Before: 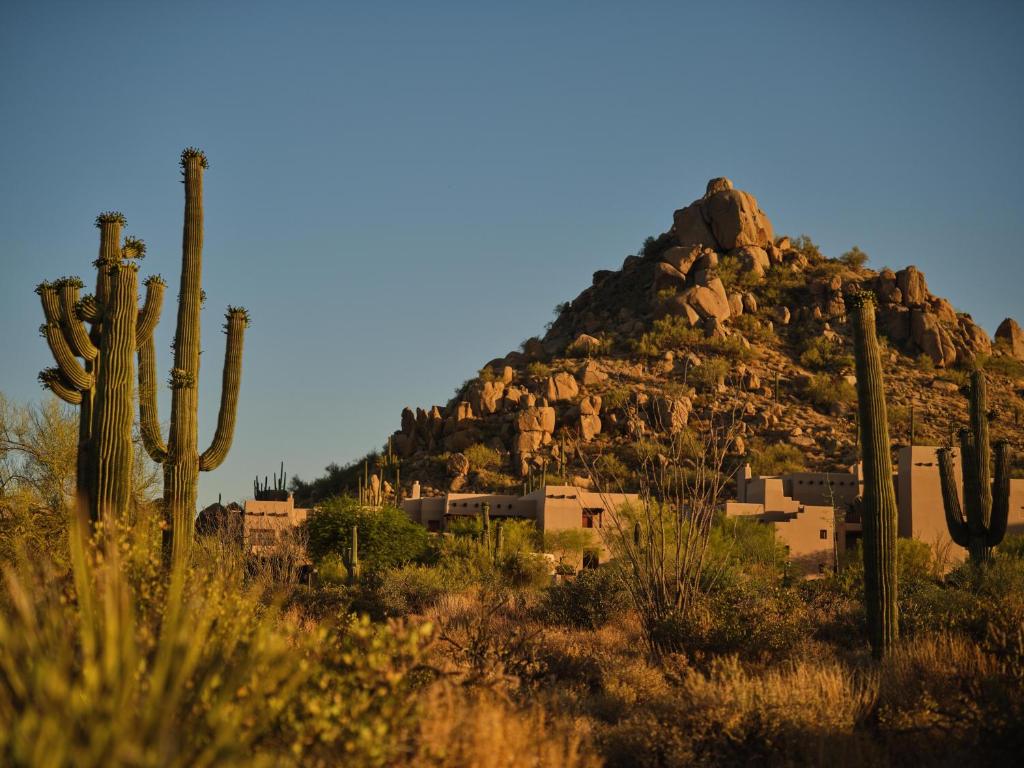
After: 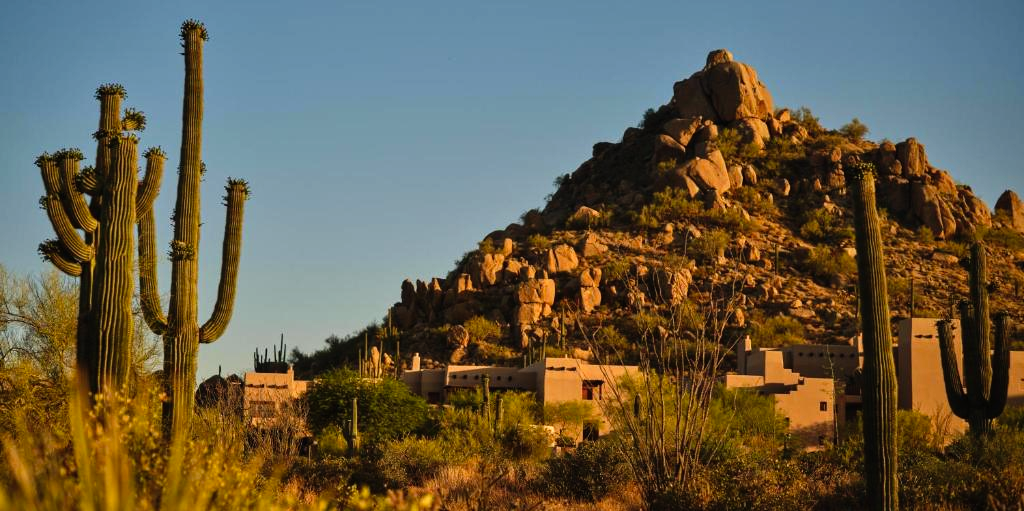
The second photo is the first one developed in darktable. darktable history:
exposure: black level correction -0.001, exposure 0.08 EV, compensate highlight preservation false
tone curve: curves: ch0 [(0, 0) (0.003, 0.002) (0.011, 0.006) (0.025, 0.014) (0.044, 0.025) (0.069, 0.039) (0.1, 0.056) (0.136, 0.086) (0.177, 0.129) (0.224, 0.183) (0.277, 0.247) (0.335, 0.318) (0.399, 0.395) (0.468, 0.48) (0.543, 0.571) (0.623, 0.668) (0.709, 0.773) (0.801, 0.873) (0.898, 0.978) (1, 1)], preserve colors none
crop: top 16.727%, bottom 16.727%
